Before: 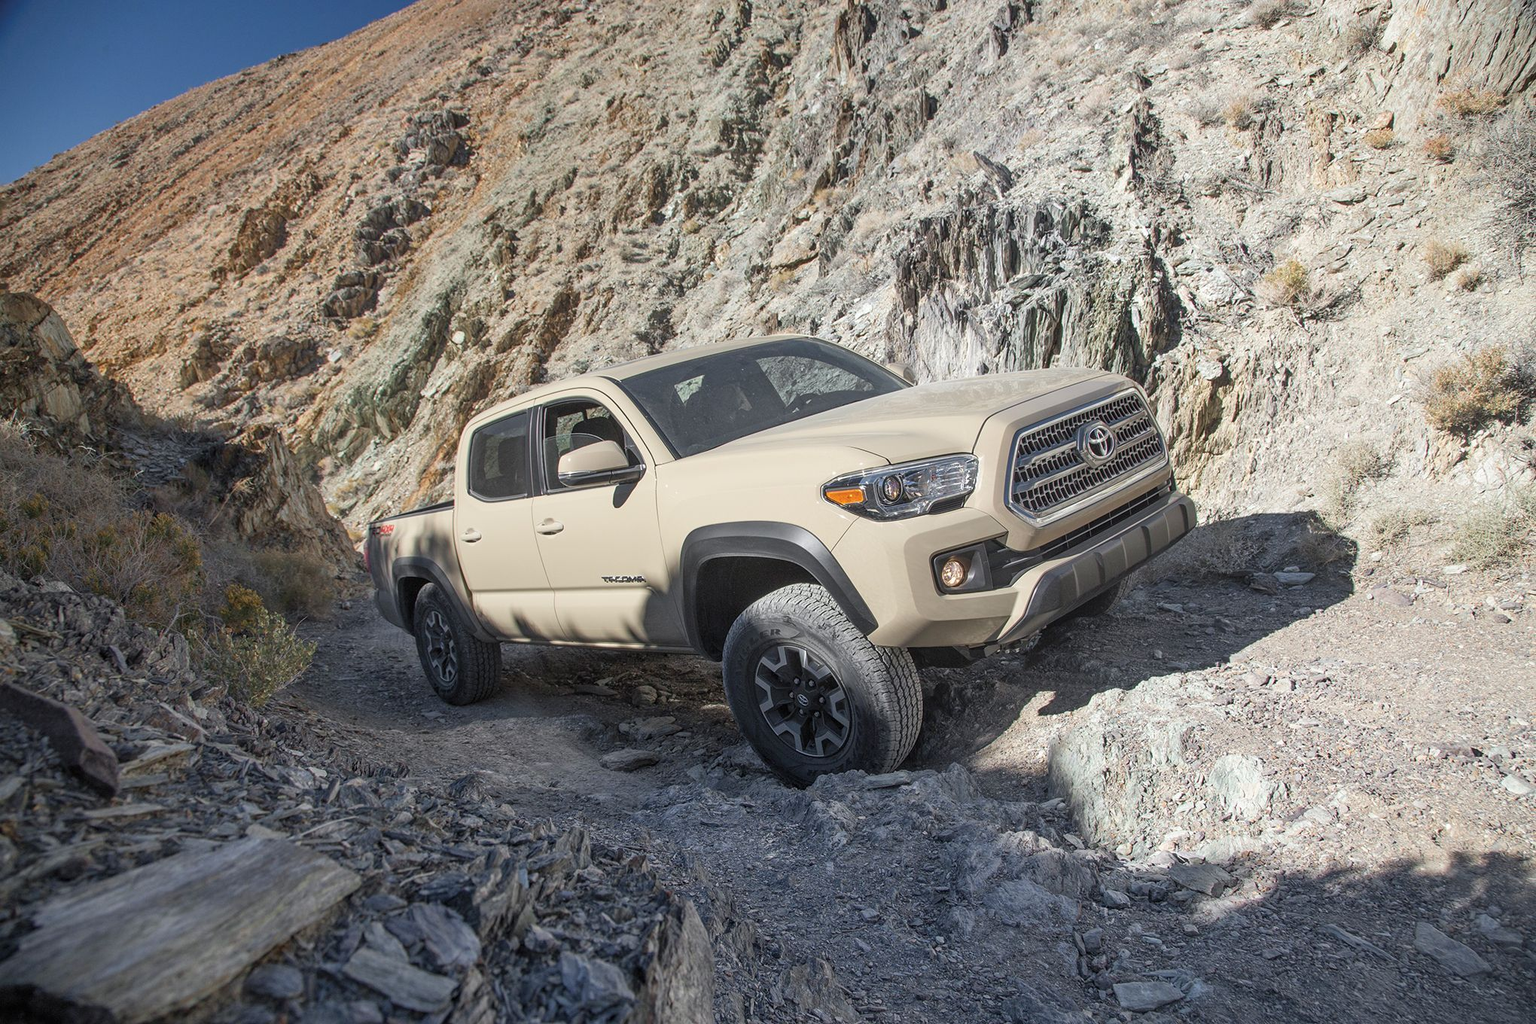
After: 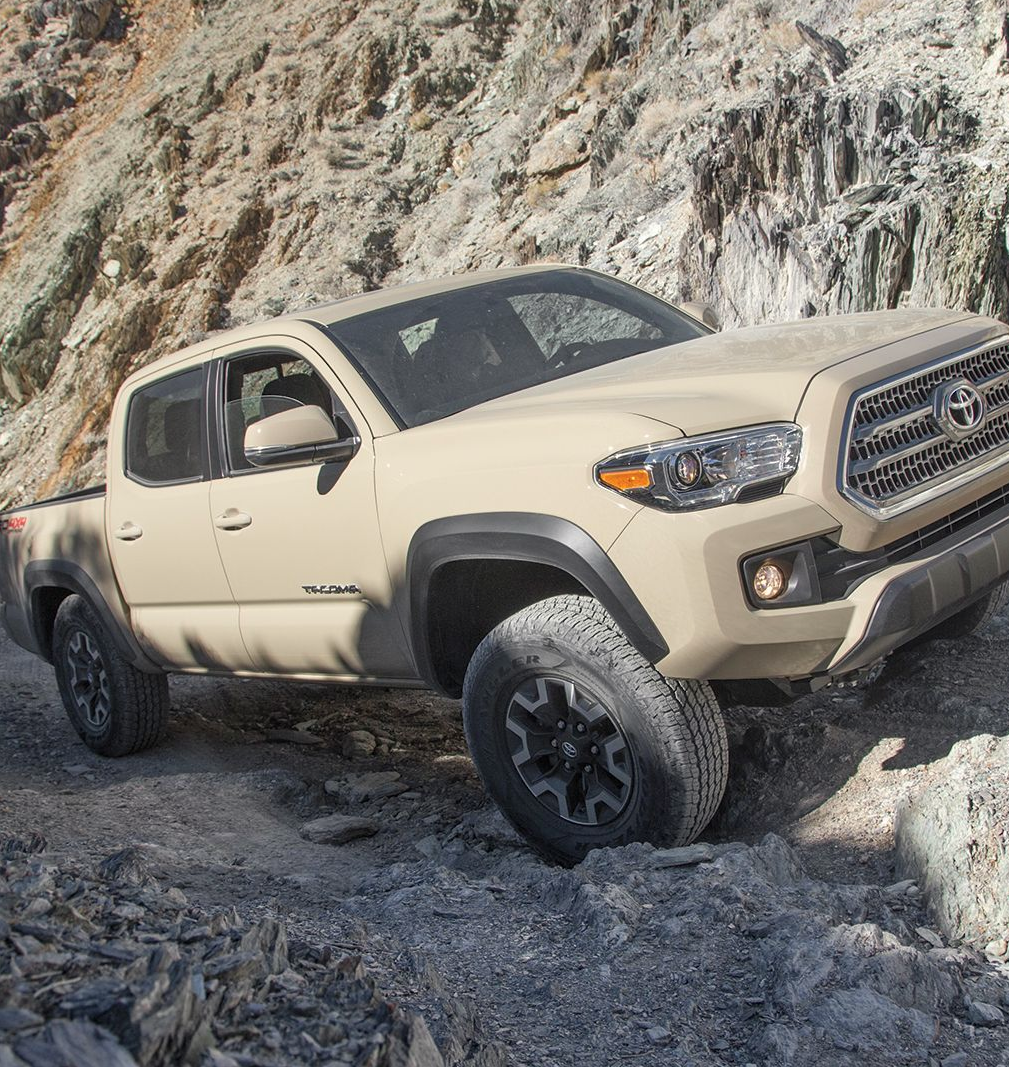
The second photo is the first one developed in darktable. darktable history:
crop and rotate: angle 0.02°, left 24.353%, top 13.219%, right 26.156%, bottom 8.224%
white balance: red 1.009, blue 0.985
